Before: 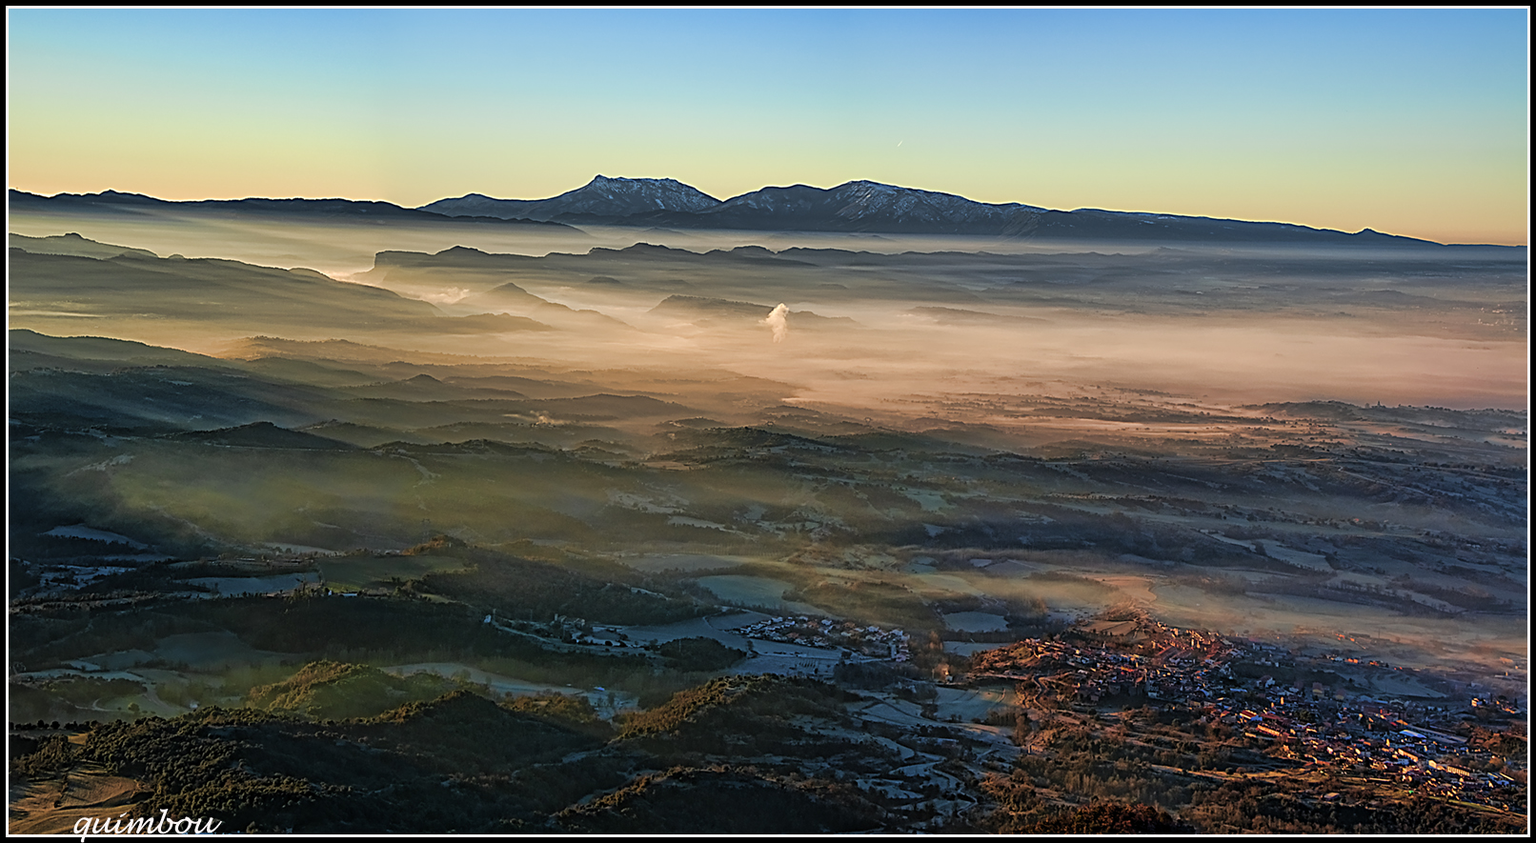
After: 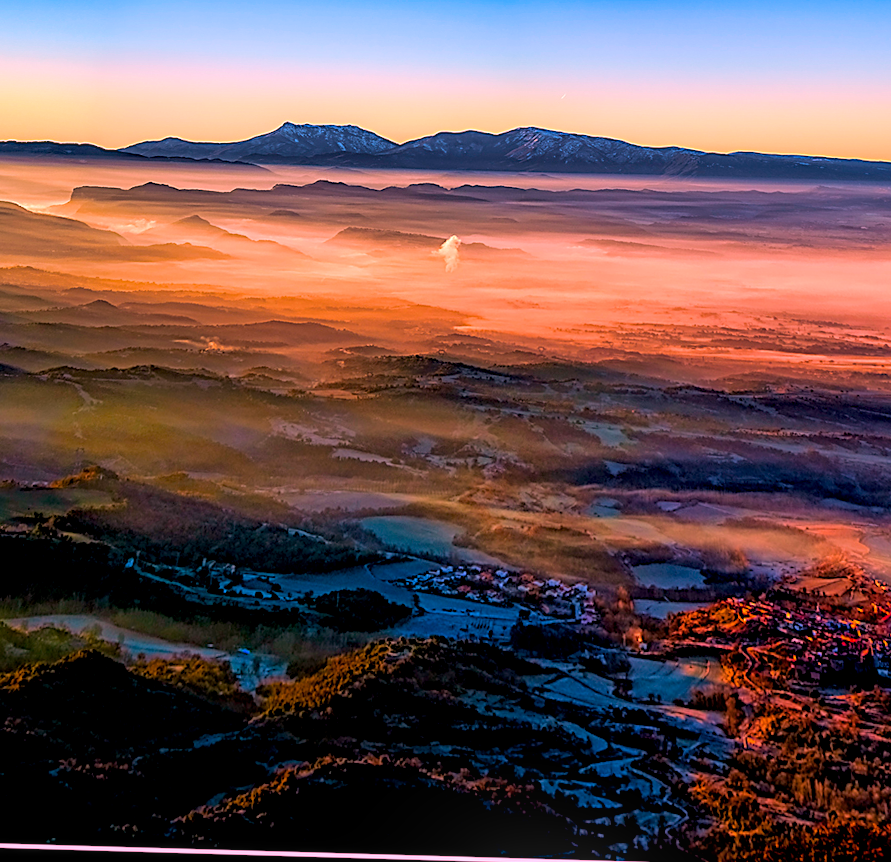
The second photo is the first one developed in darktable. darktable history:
exposure: black level correction 0.011, compensate highlight preservation false
rotate and perspective: rotation 0.72°, lens shift (vertical) -0.352, lens shift (horizontal) -0.051, crop left 0.152, crop right 0.859, crop top 0.019, crop bottom 0.964
color balance rgb: linear chroma grading › global chroma 15%, perceptual saturation grading › global saturation 30%
local contrast: on, module defaults
white balance: red 1.188, blue 1.11
crop and rotate: left 14.436%, right 18.898%
velvia: on, module defaults
tone equalizer: on, module defaults
